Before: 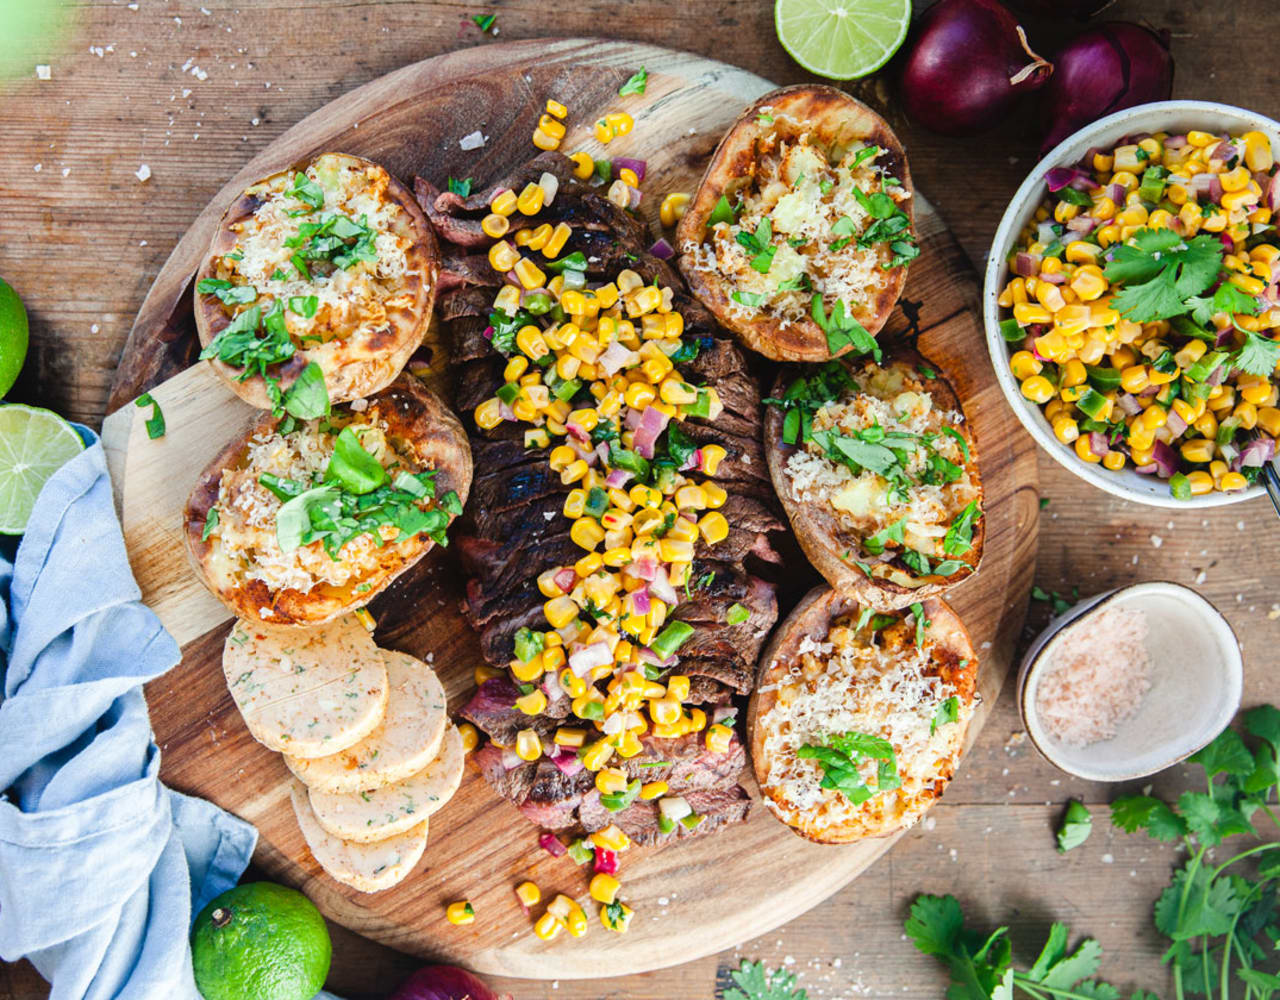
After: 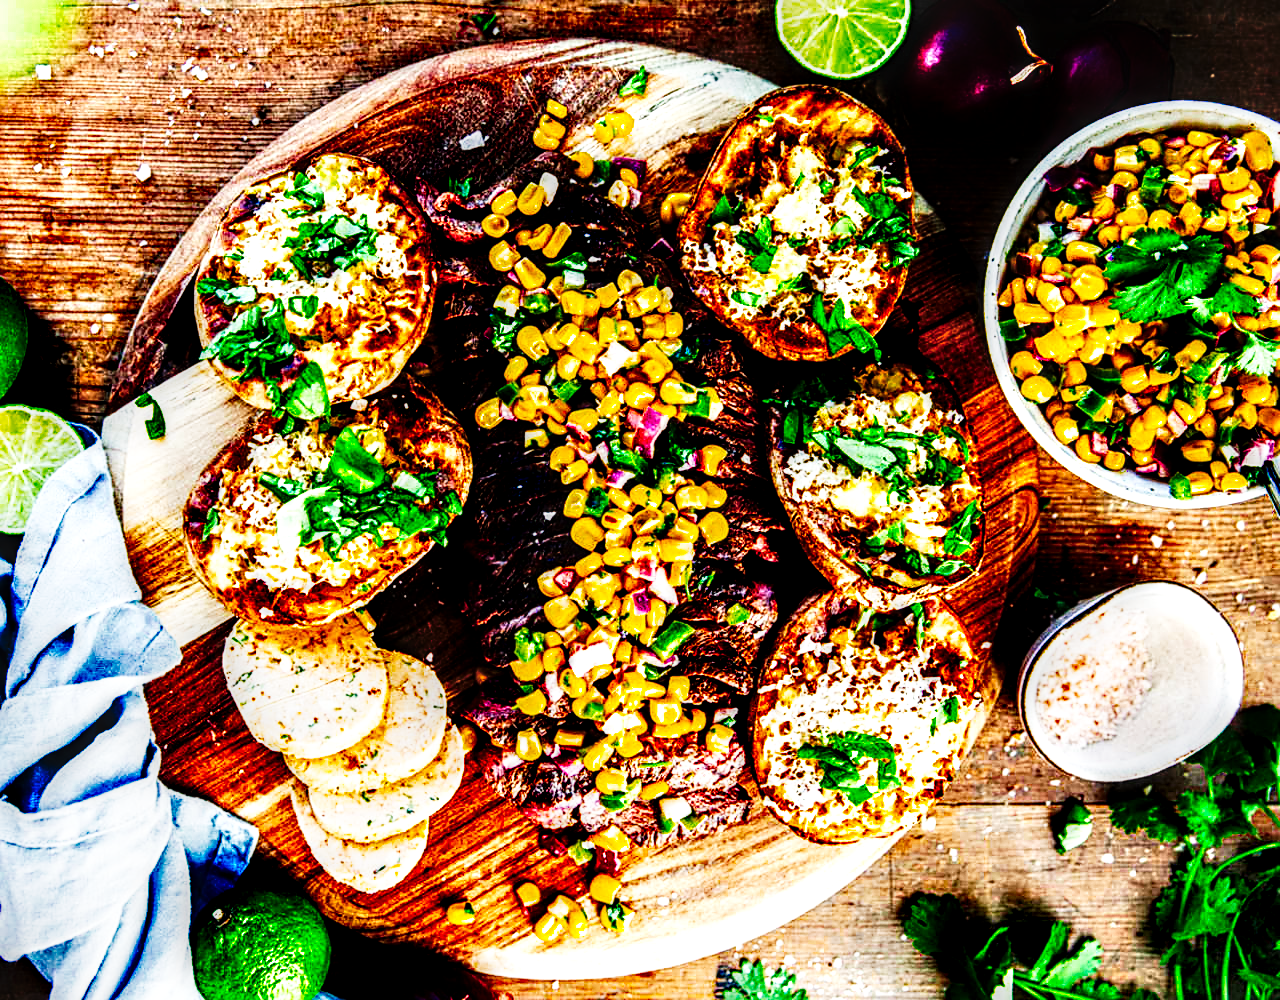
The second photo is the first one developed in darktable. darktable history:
local contrast: highlights 18%, detail 188%
sharpen: on, module defaults
color balance rgb: shadows lift › chroma 0.987%, shadows lift › hue 114.22°, perceptual saturation grading › global saturation 36.57%, perceptual saturation grading › shadows 35.995%, global vibrance 7.385%, saturation formula JzAzBz (2021)
tone curve: curves: ch0 [(0, 0) (0.003, 0.01) (0.011, 0.01) (0.025, 0.011) (0.044, 0.014) (0.069, 0.018) (0.1, 0.022) (0.136, 0.026) (0.177, 0.035) (0.224, 0.051) (0.277, 0.085) (0.335, 0.158) (0.399, 0.299) (0.468, 0.457) (0.543, 0.634) (0.623, 0.801) (0.709, 0.904) (0.801, 0.963) (0.898, 0.986) (1, 1)], preserve colors none
